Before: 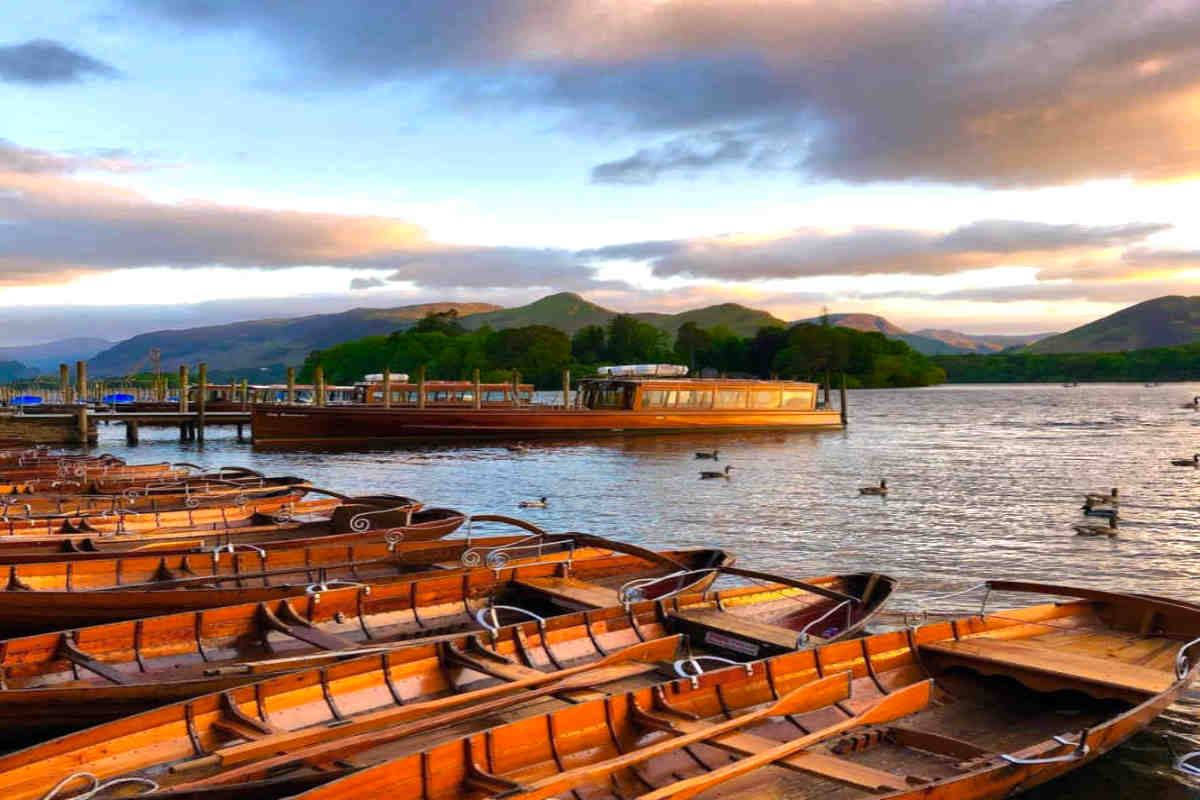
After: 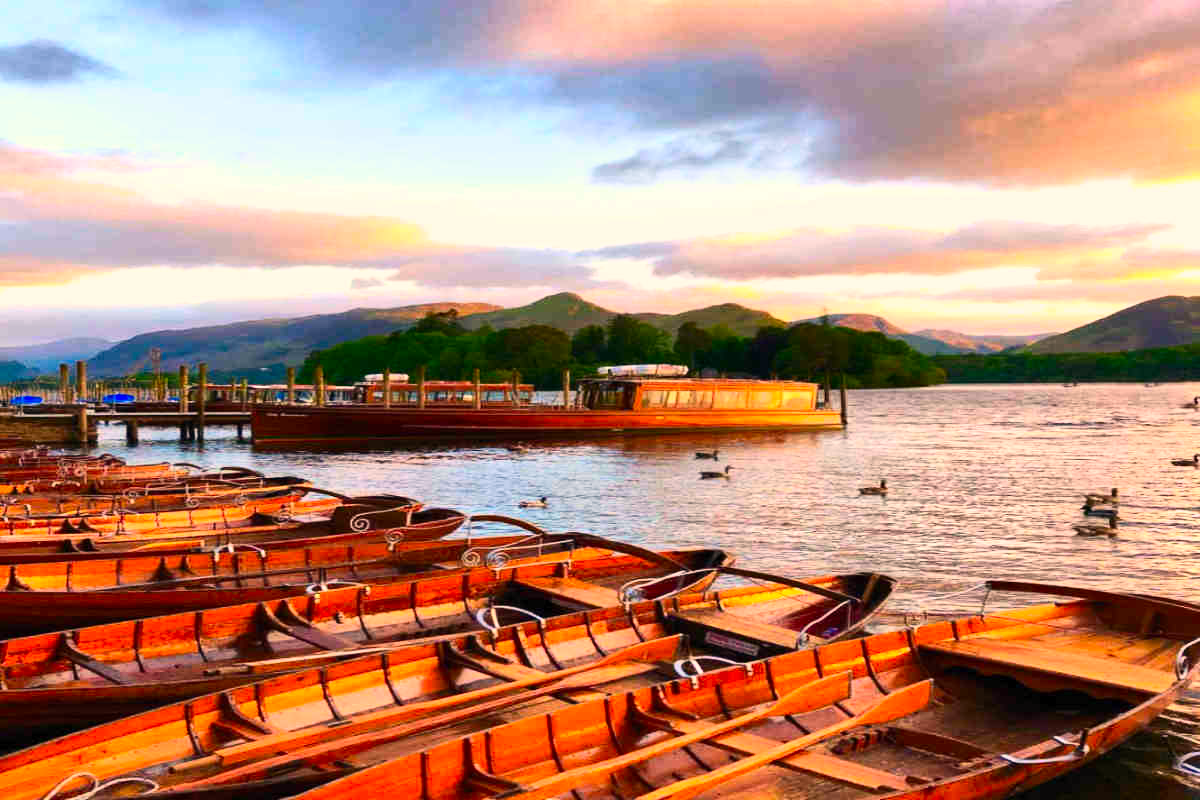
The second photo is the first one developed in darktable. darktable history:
contrast brightness saturation: contrast 0.23, brightness 0.1, saturation 0.29
white balance: red 1.127, blue 0.943
